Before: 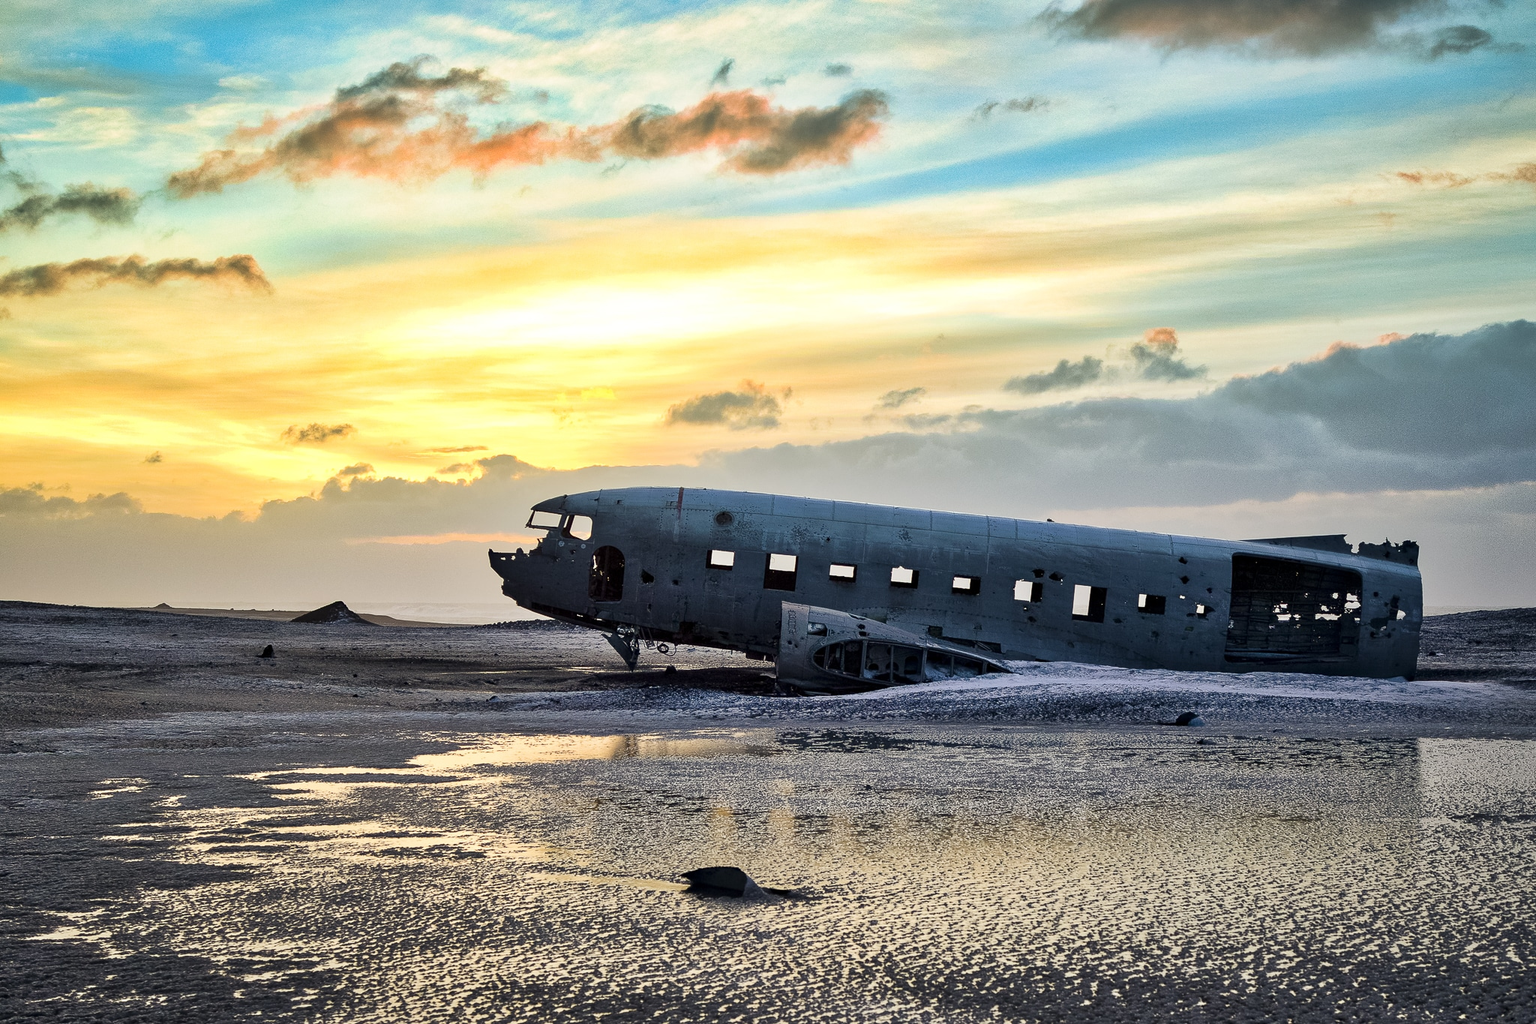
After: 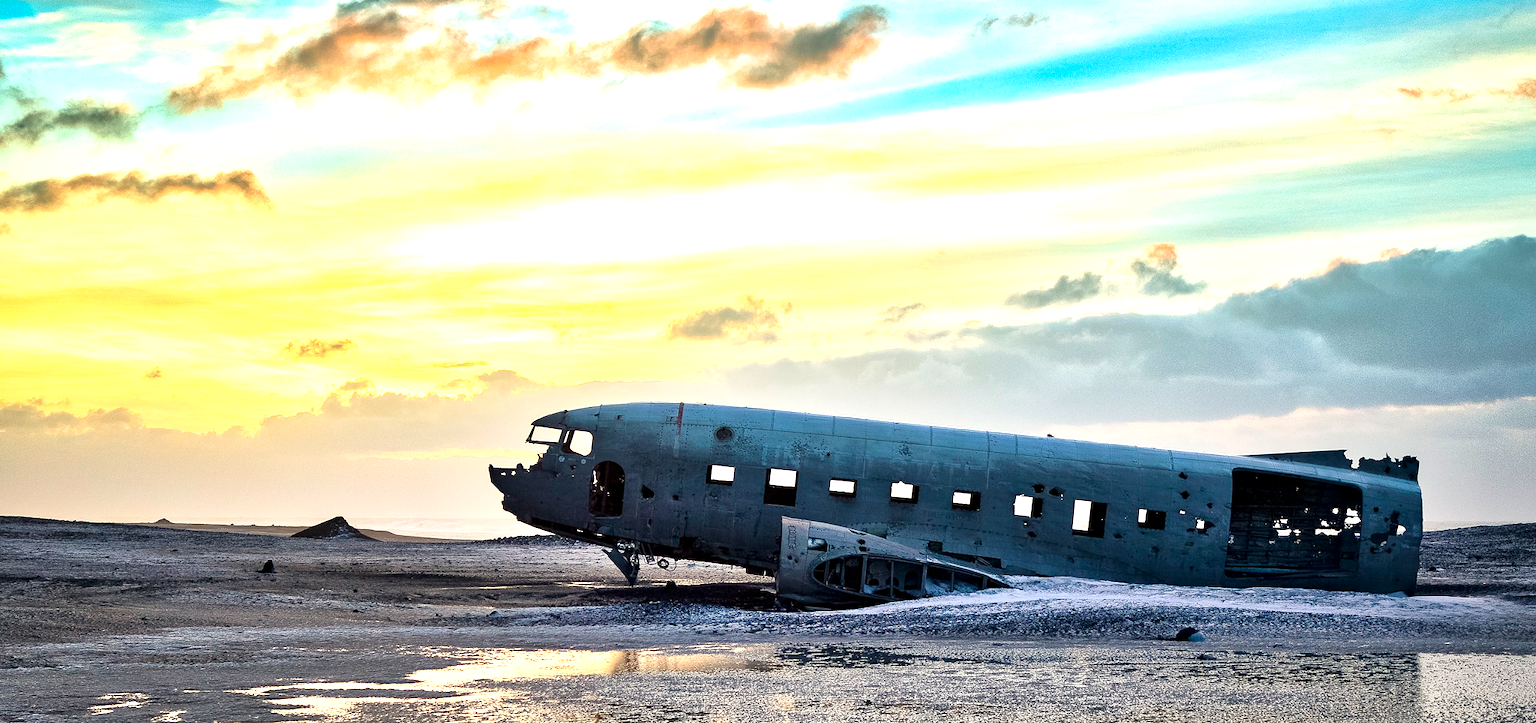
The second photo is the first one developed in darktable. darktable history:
exposure: exposure 0.785 EV, compensate highlight preservation false
crop and rotate: top 8.293%, bottom 20.996%
